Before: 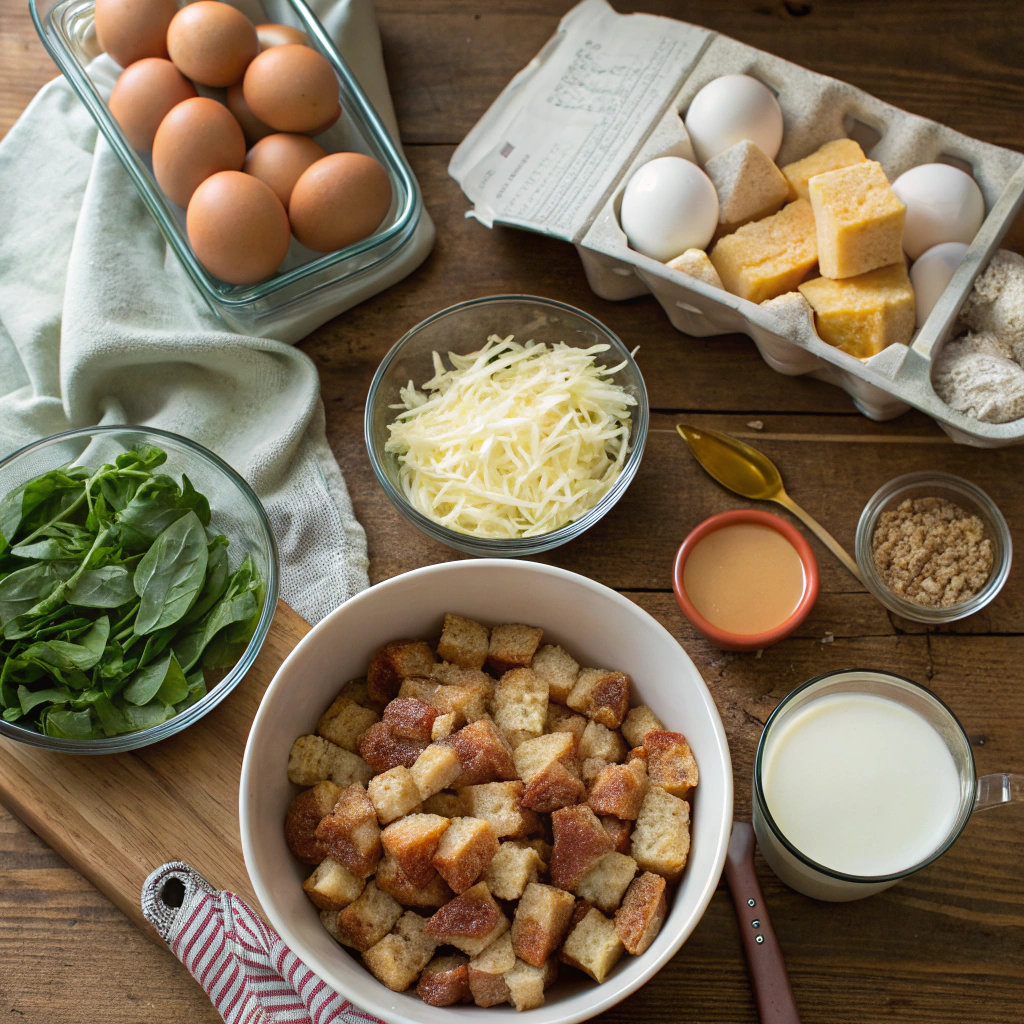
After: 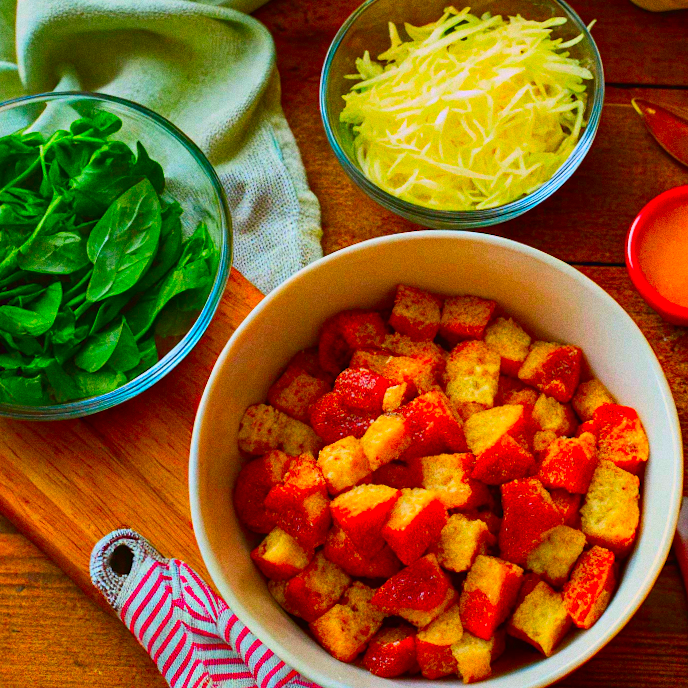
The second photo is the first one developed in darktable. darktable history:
shadows and highlights: shadows 80.73, white point adjustment -9.07, highlights -61.46, soften with gaussian
grain: strength 26%
contrast brightness saturation: contrast 0.23, brightness 0.1, saturation 0.29
color correction: saturation 3
crop and rotate: angle -0.82°, left 3.85%, top 31.828%, right 27.992%
